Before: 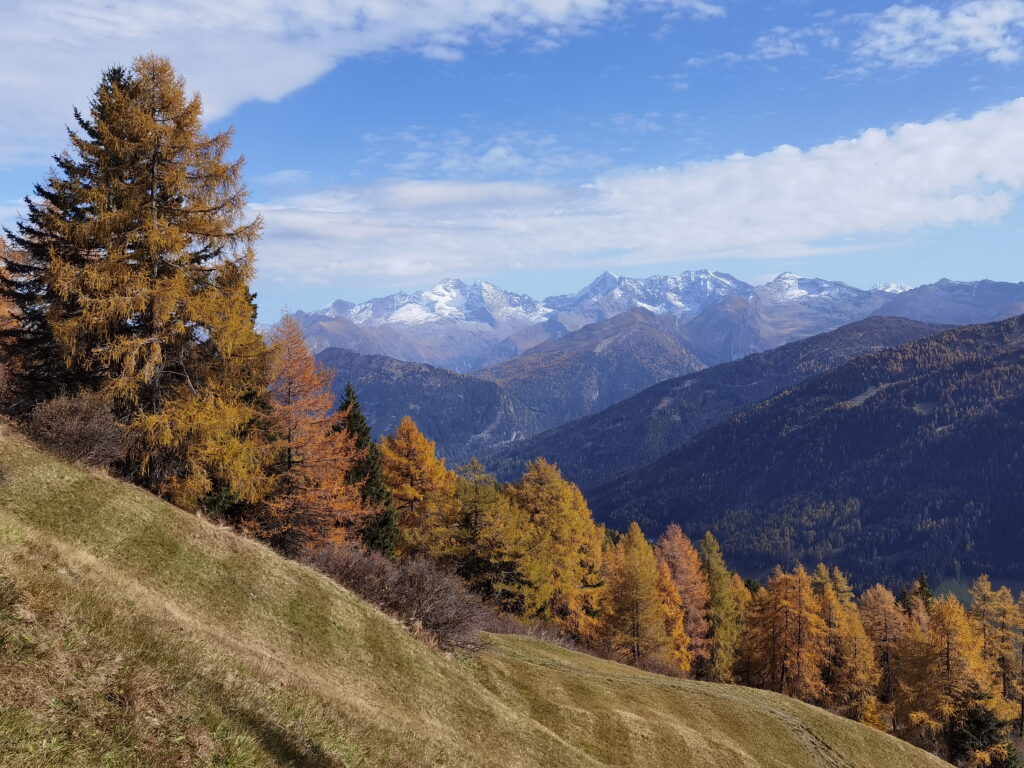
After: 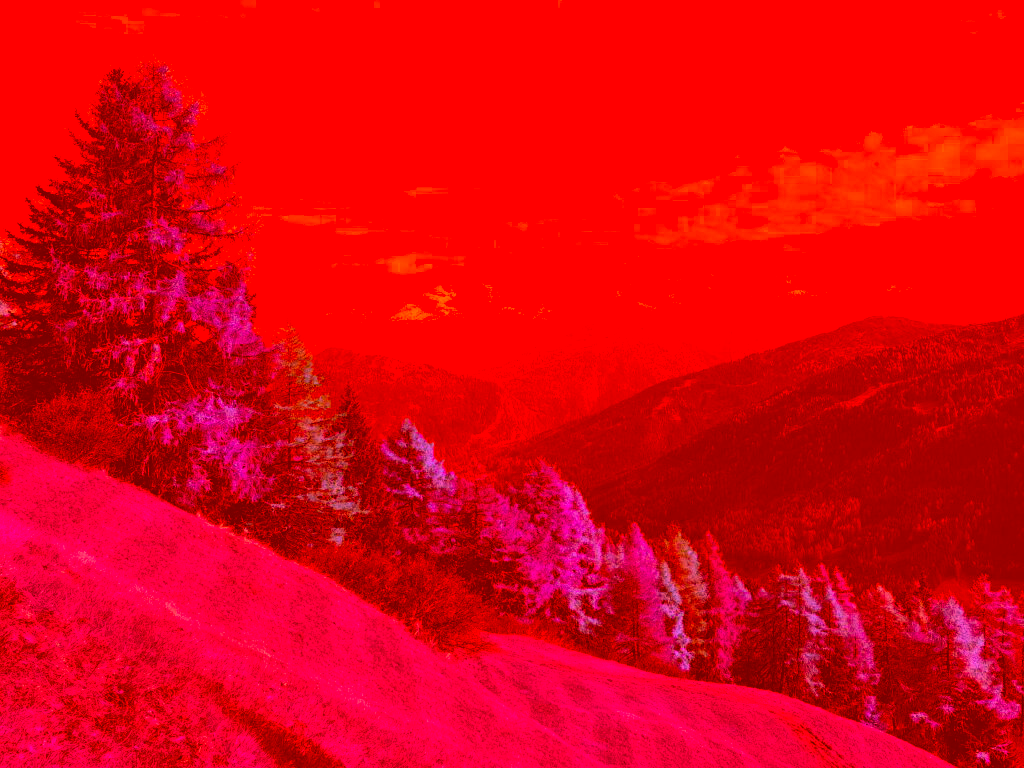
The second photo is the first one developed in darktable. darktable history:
color correction: highlights a* -39.04, highlights b* -39.7, shadows a* -39.28, shadows b* -39.99, saturation -2.97
